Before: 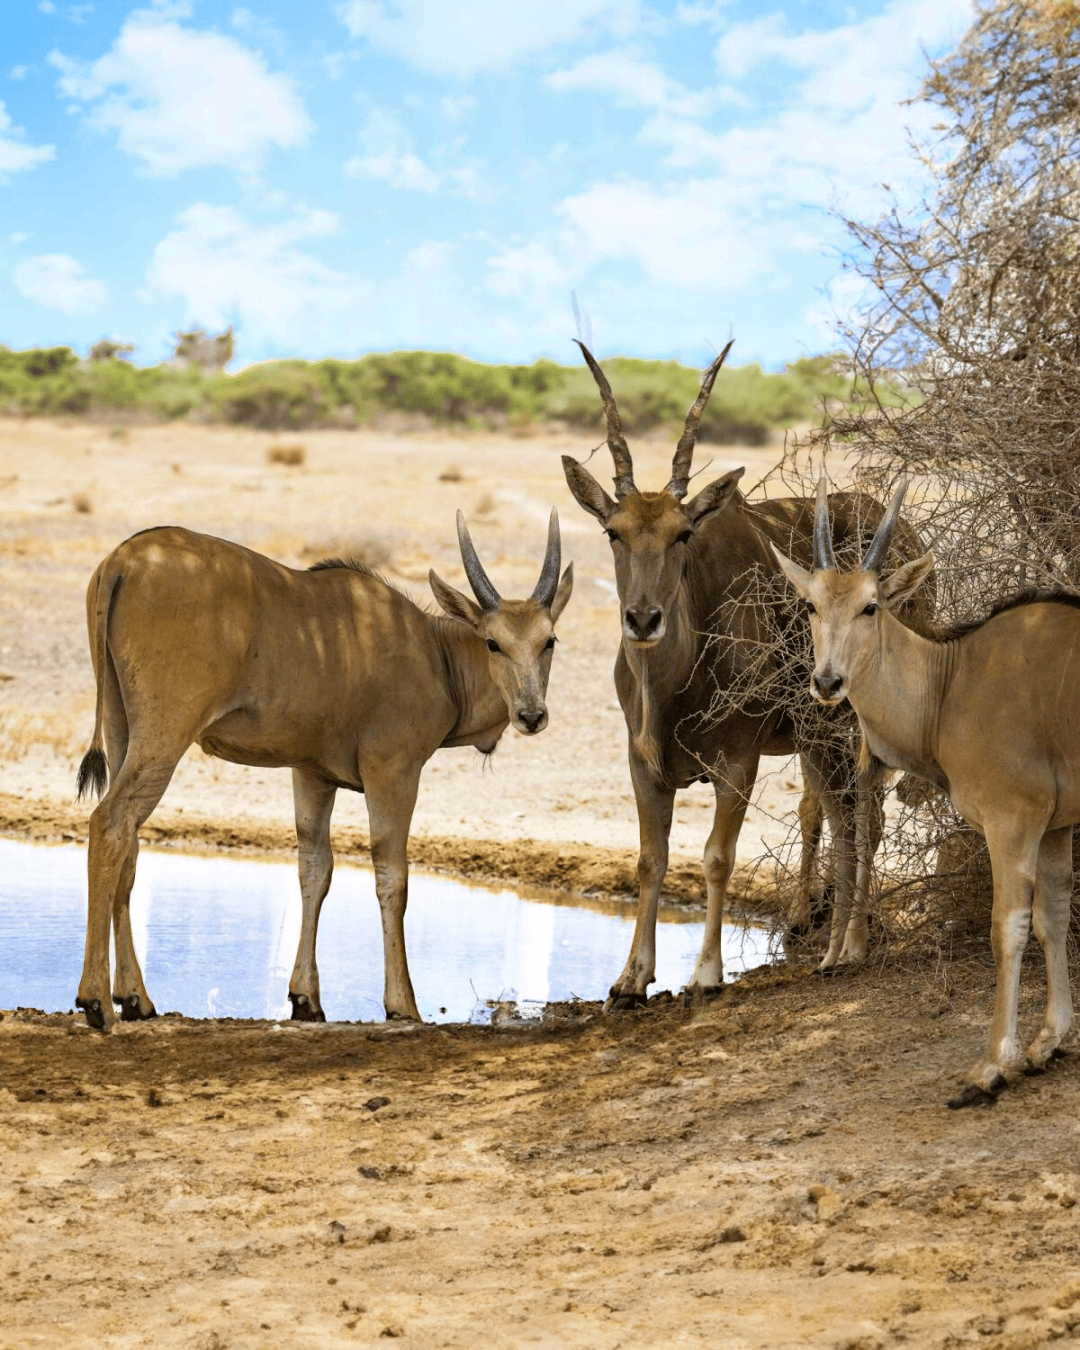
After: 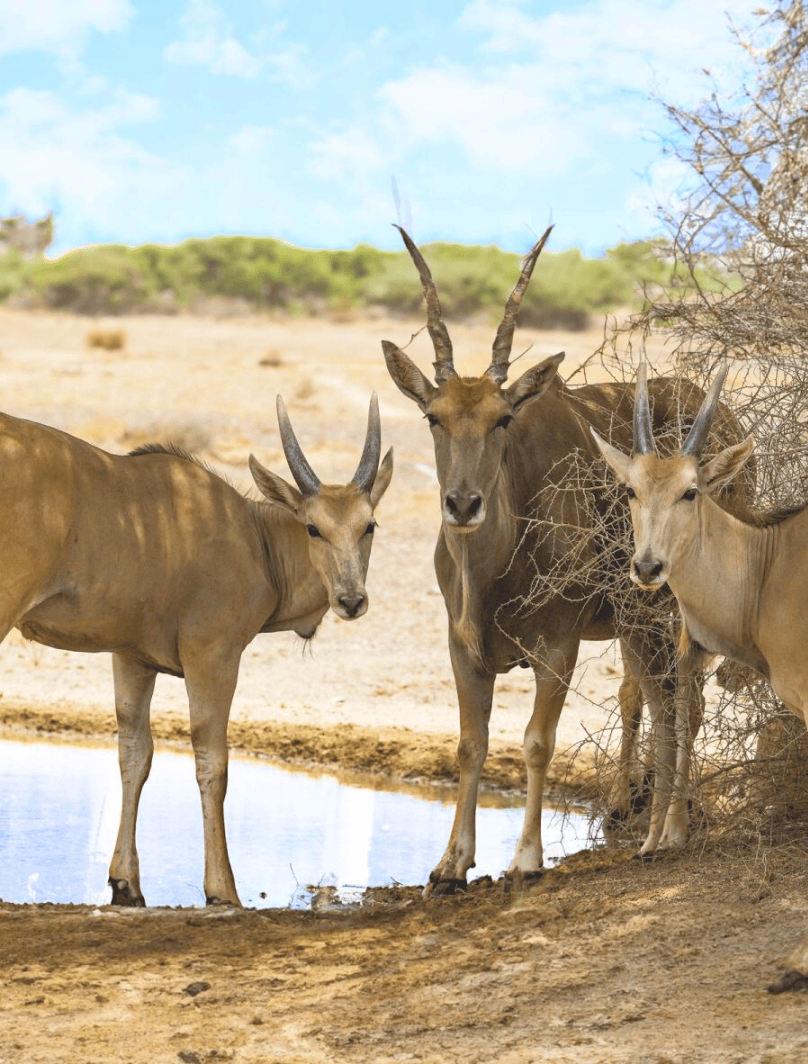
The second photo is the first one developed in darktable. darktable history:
tone curve: curves: ch0 [(0, 0) (0.003, 0.144) (0.011, 0.149) (0.025, 0.159) (0.044, 0.183) (0.069, 0.207) (0.1, 0.236) (0.136, 0.269) (0.177, 0.303) (0.224, 0.339) (0.277, 0.38) (0.335, 0.428) (0.399, 0.478) (0.468, 0.539) (0.543, 0.604) (0.623, 0.679) (0.709, 0.755) (0.801, 0.836) (0.898, 0.918) (1, 1)], color space Lab, independent channels, preserve colors none
crop: left 16.732%, top 8.523%, right 8.398%, bottom 12.596%
